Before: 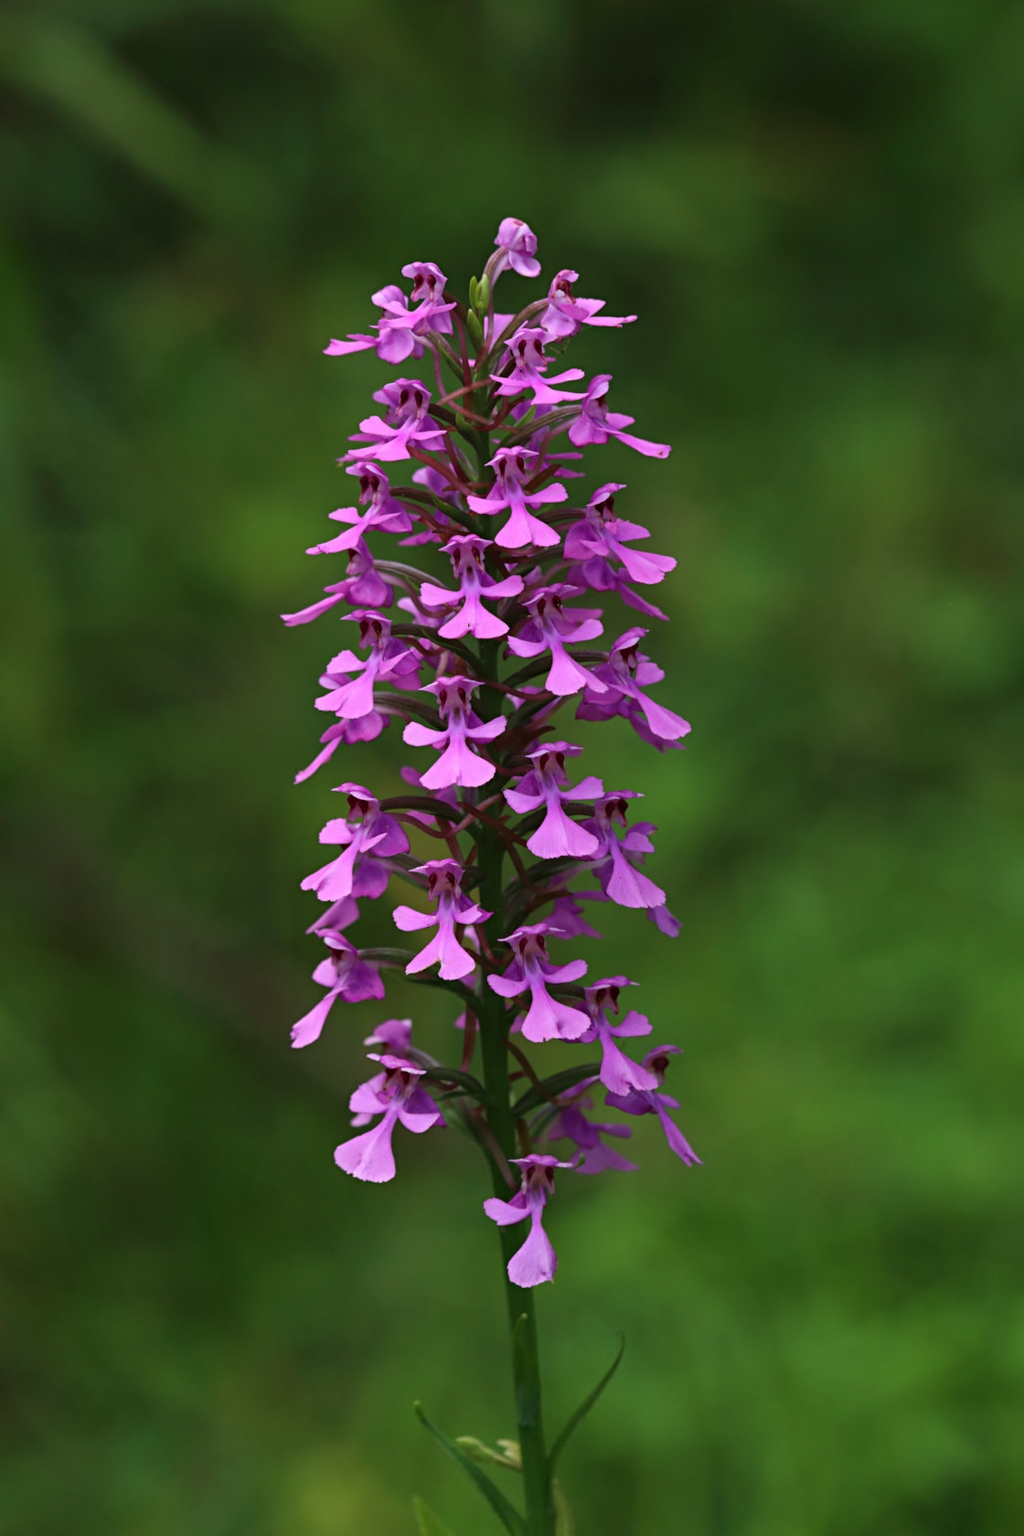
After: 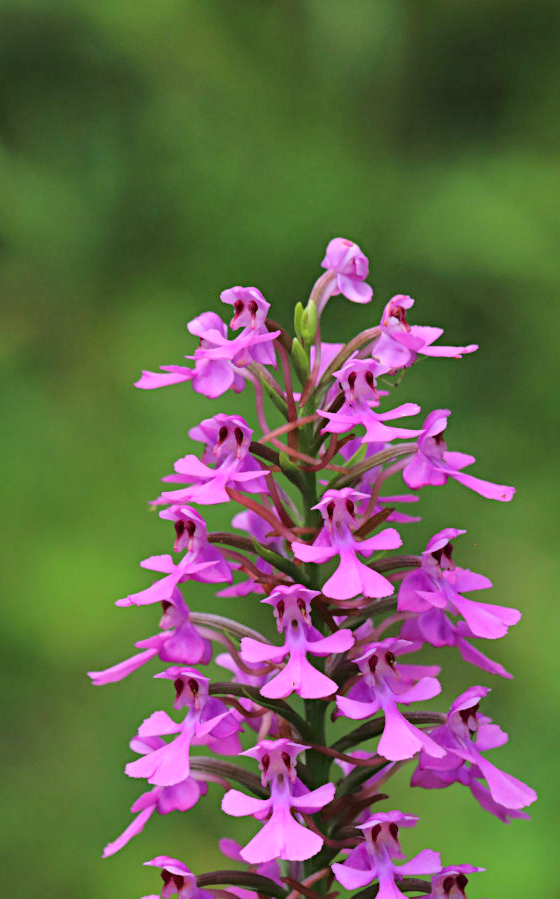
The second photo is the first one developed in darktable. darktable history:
crop: left 19.556%, right 30.401%, bottom 46.458%
tone curve: curves: ch0 [(0, 0) (0.26, 0.424) (0.417, 0.585) (1, 1)]
shadows and highlights: soften with gaussian
